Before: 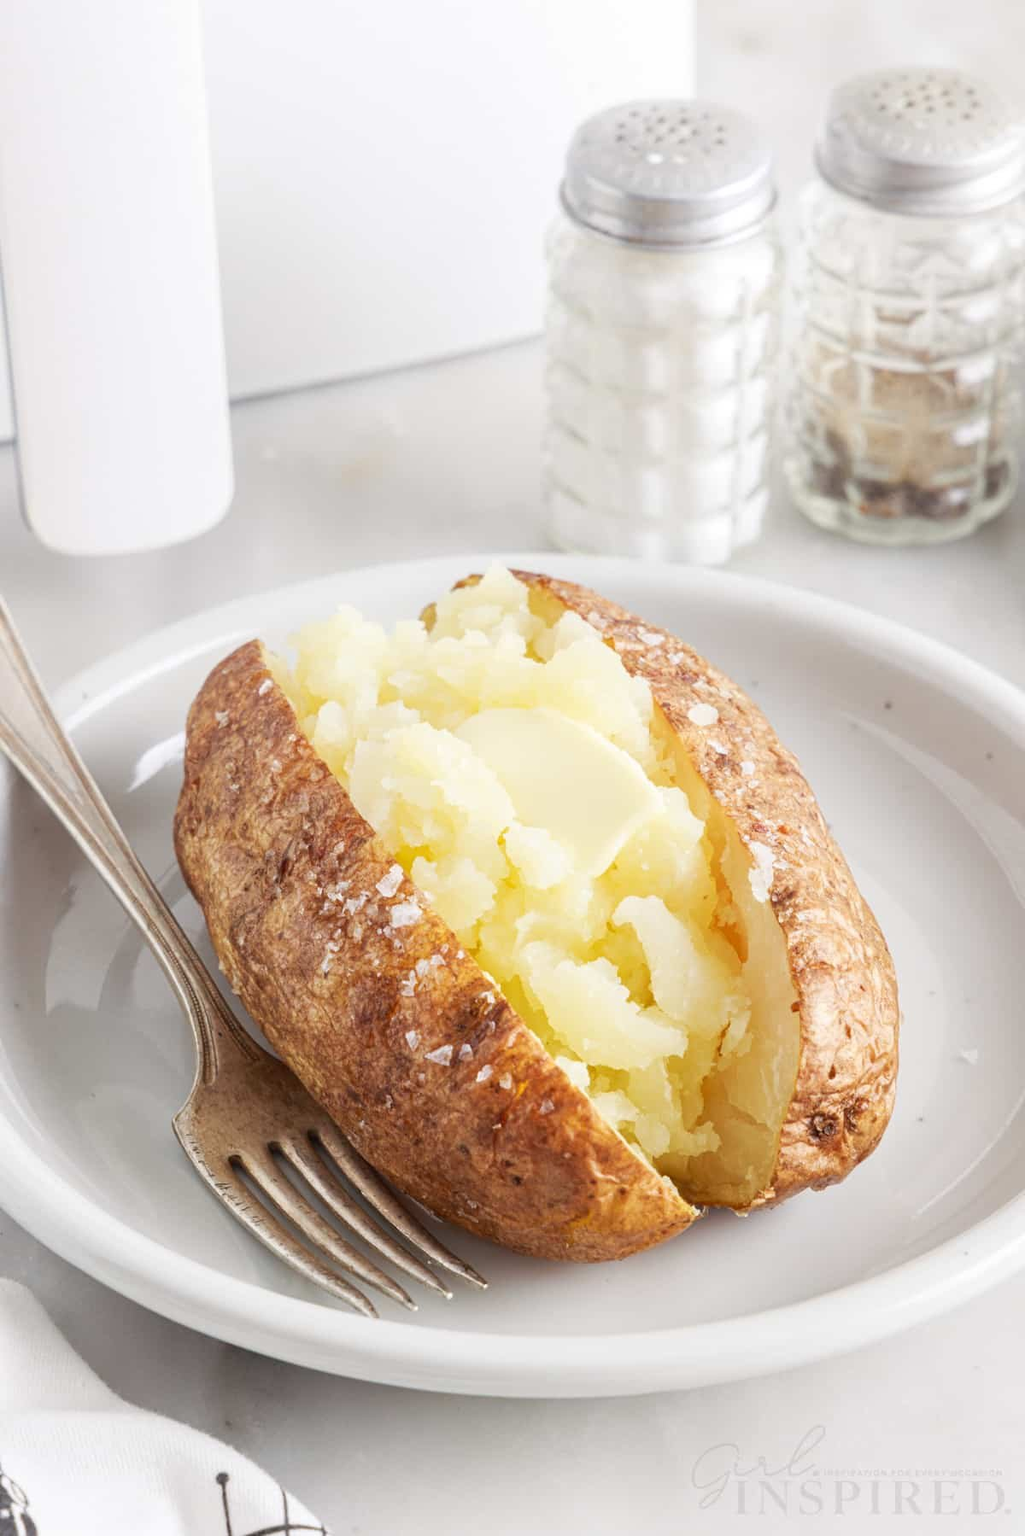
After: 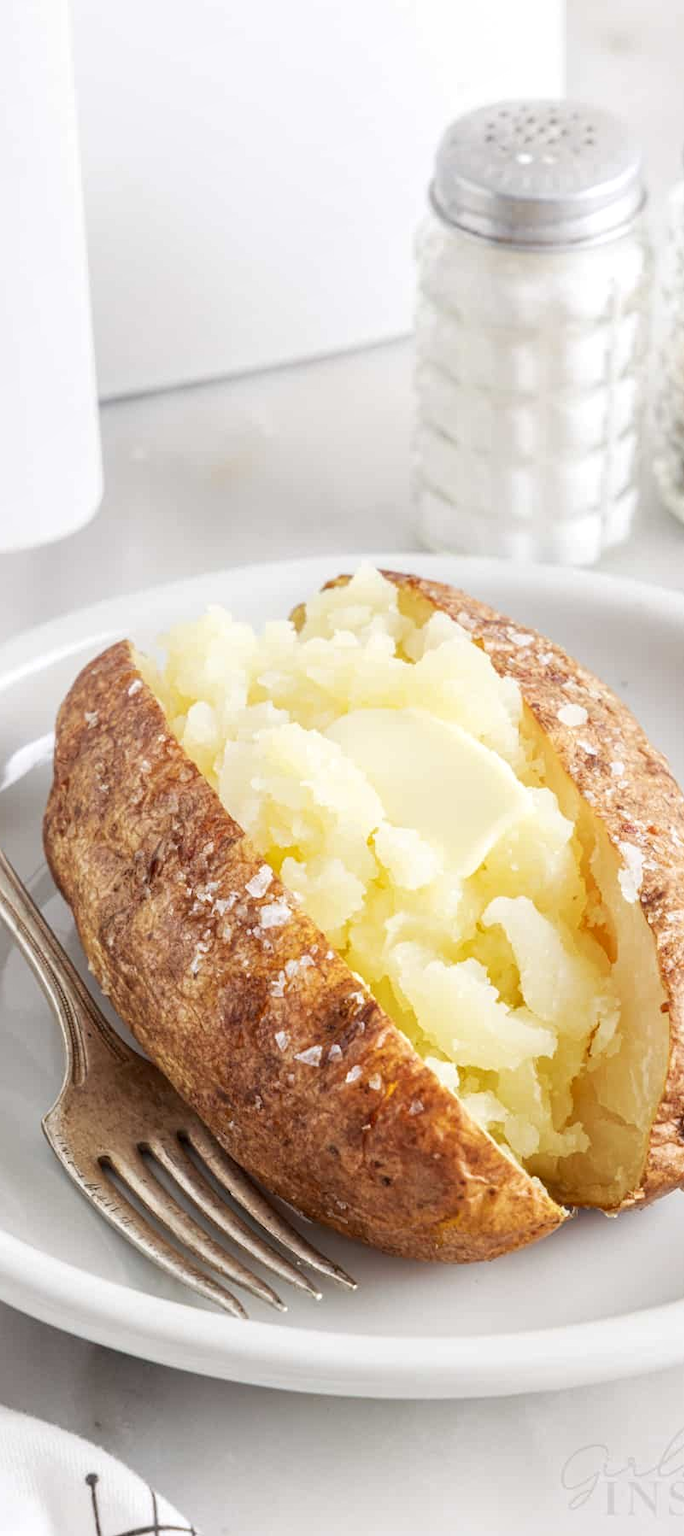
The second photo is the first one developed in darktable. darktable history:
crop and rotate: left 12.768%, right 20.472%
local contrast: highlights 106%, shadows 101%, detail 119%, midtone range 0.2
